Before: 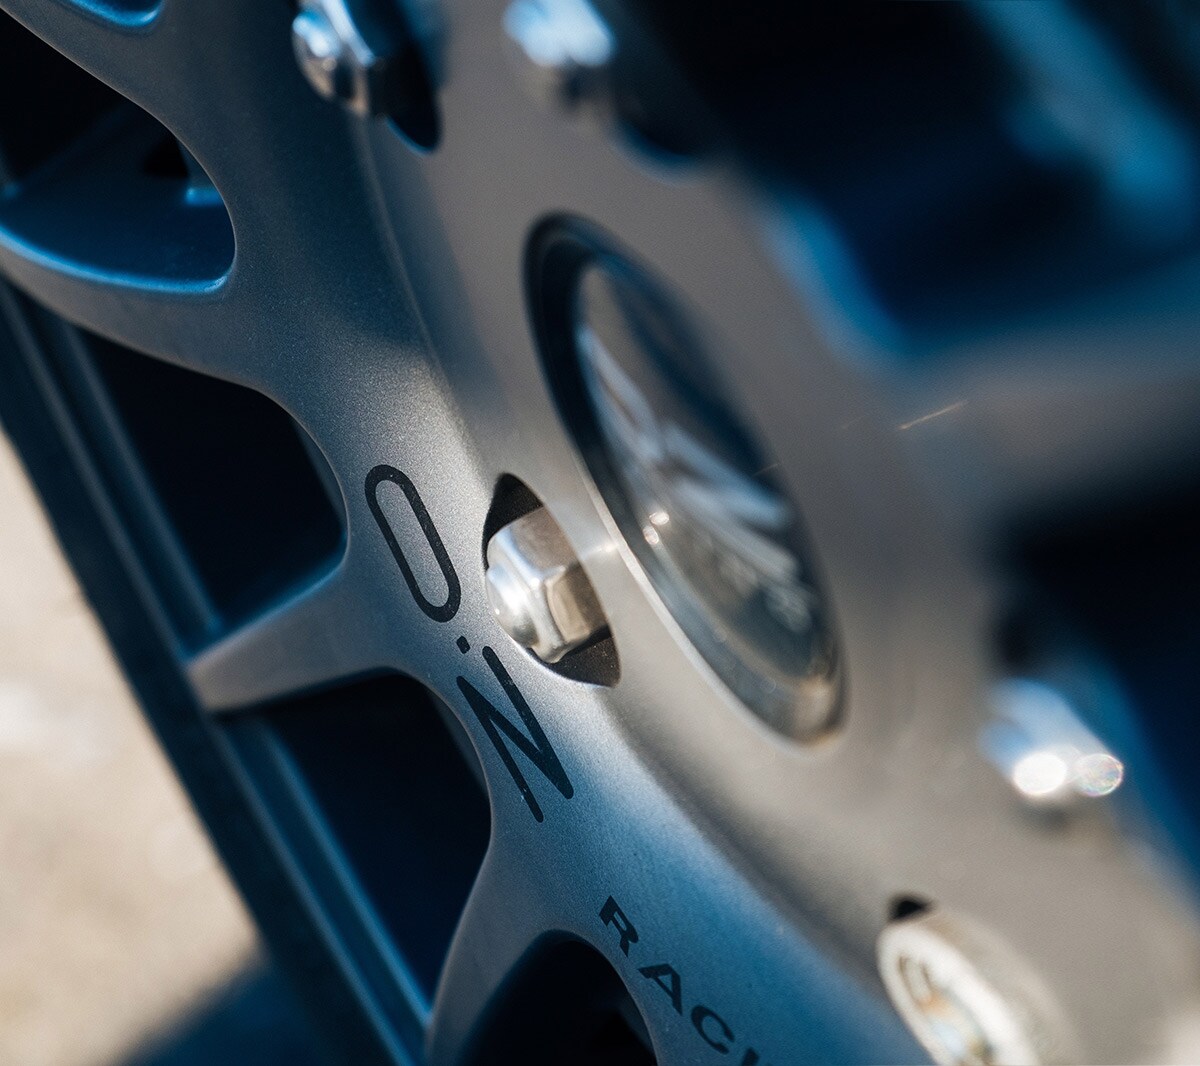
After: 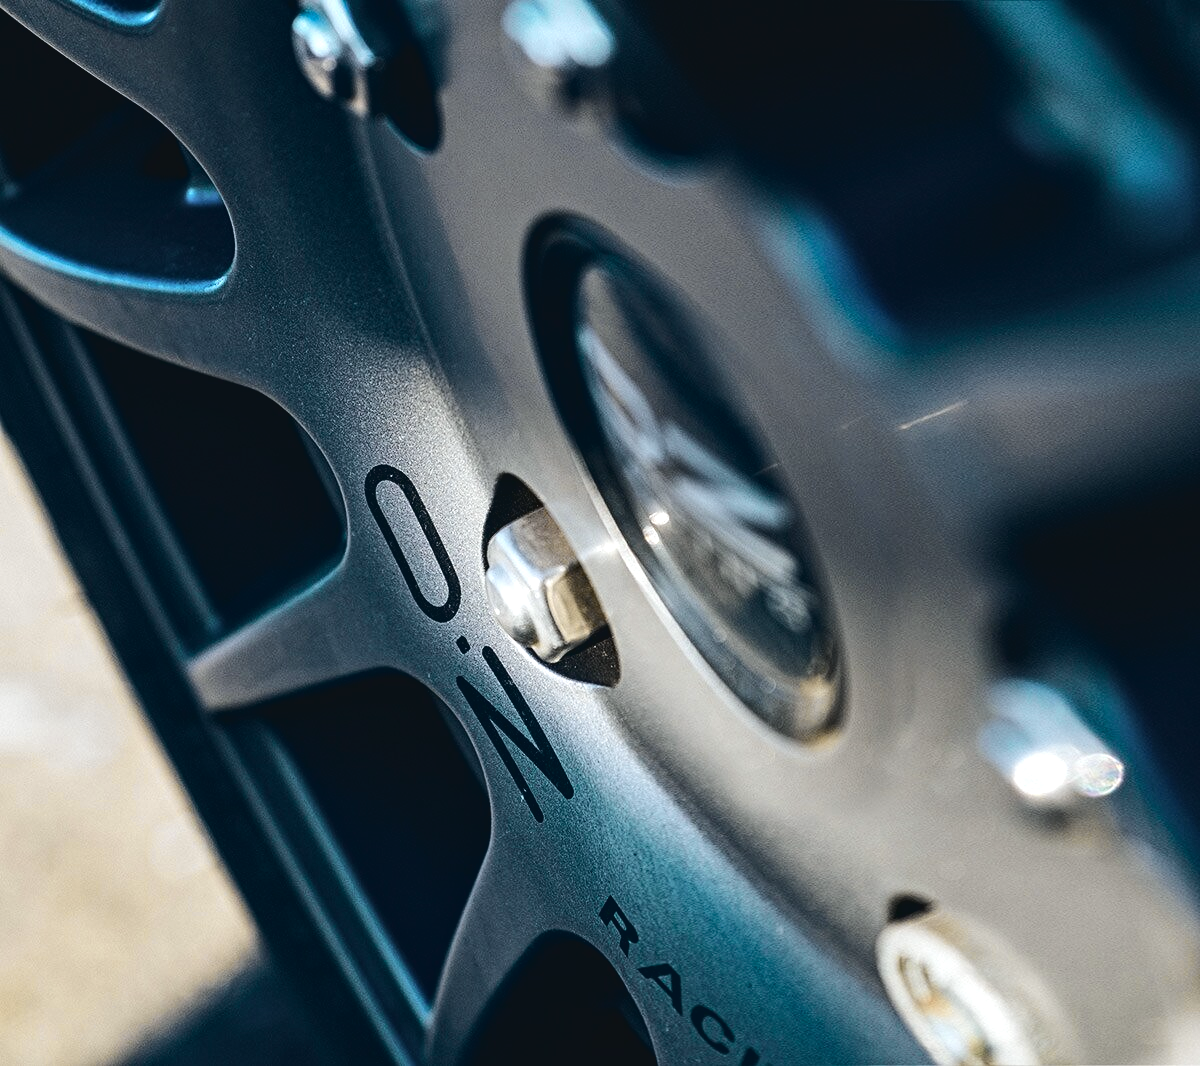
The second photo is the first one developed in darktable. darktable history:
contrast equalizer: octaves 7, y [[0.5, 0.542, 0.583, 0.625, 0.667, 0.708], [0.5 ×6], [0.5 ×6], [0 ×6], [0 ×6]]
tone curve: curves: ch0 [(0, 0.046) (0.037, 0.056) (0.176, 0.162) (0.33, 0.331) (0.432, 0.475) (0.601, 0.665) (0.843, 0.876) (1, 1)]; ch1 [(0, 0) (0.339, 0.349) (0.445, 0.42) (0.476, 0.47) (0.497, 0.492) (0.523, 0.514) (0.557, 0.558) (0.632, 0.615) (0.728, 0.746) (1, 1)]; ch2 [(0, 0) (0.327, 0.324) (0.417, 0.44) (0.46, 0.453) (0.502, 0.495) (0.526, 0.52) (0.54, 0.55) (0.606, 0.626) (0.745, 0.704) (1, 1)], color space Lab, independent channels, preserve colors none
